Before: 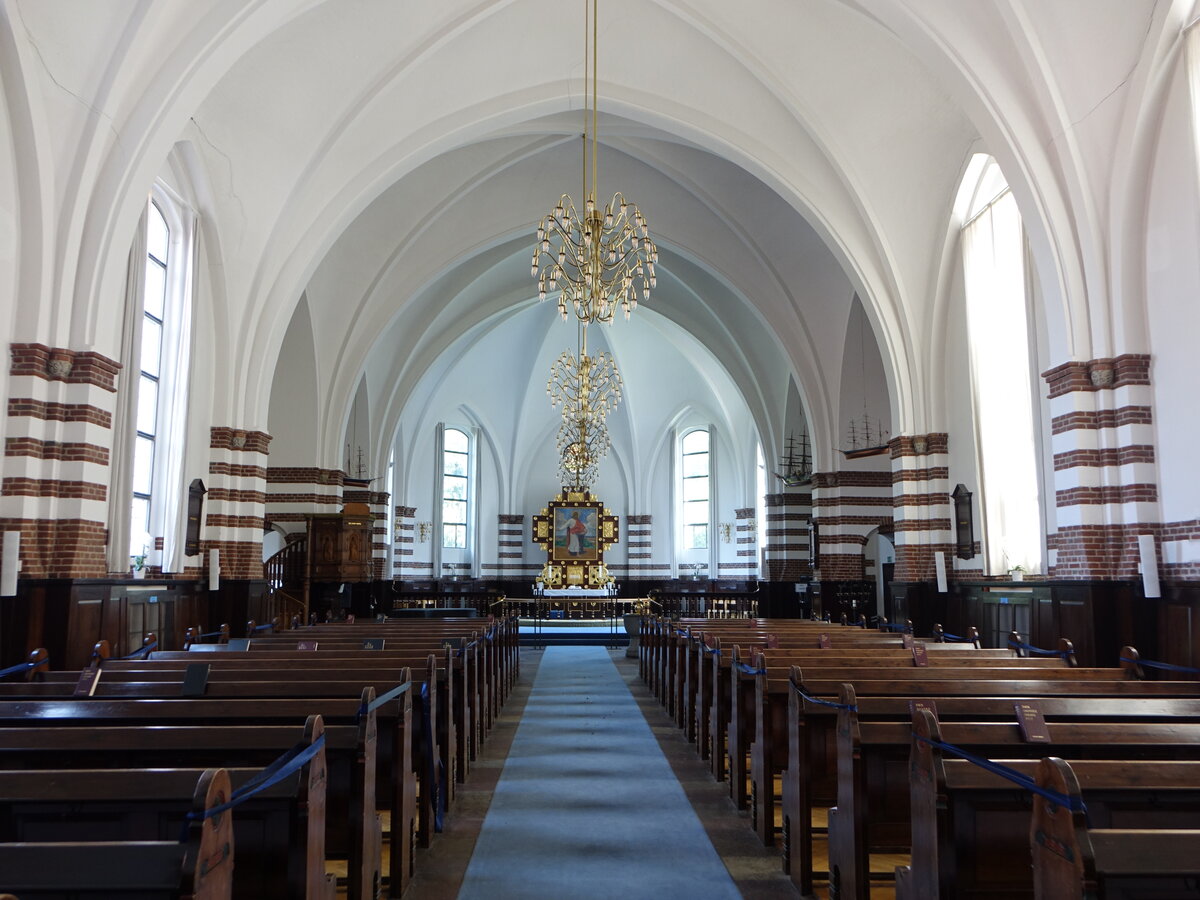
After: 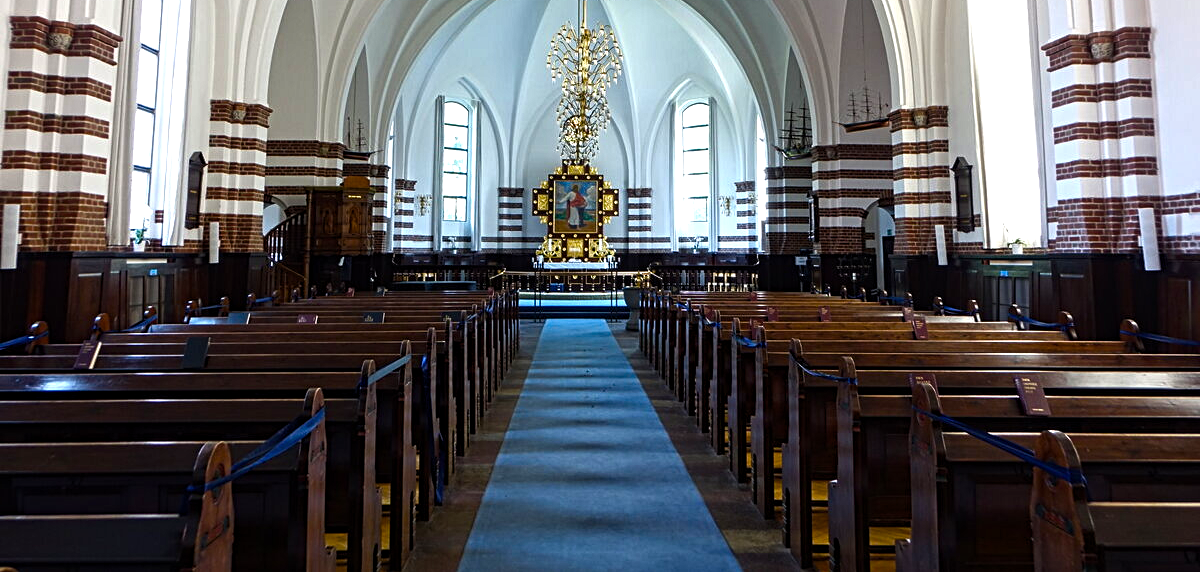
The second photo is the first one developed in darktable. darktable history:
contrast equalizer: y [[0.5, 0.5, 0.5, 0.539, 0.64, 0.611], [0.5 ×6], [0.5 ×6], [0 ×6], [0 ×6]]
color balance rgb: linear chroma grading › global chroma 16.62%, perceptual saturation grading › highlights -8.63%, perceptual saturation grading › mid-tones 18.66%, perceptual saturation grading › shadows 28.49%, perceptual brilliance grading › highlights 14.22%, perceptual brilliance grading › shadows -18.96%, global vibrance 27.71%
crop and rotate: top 36.435%
